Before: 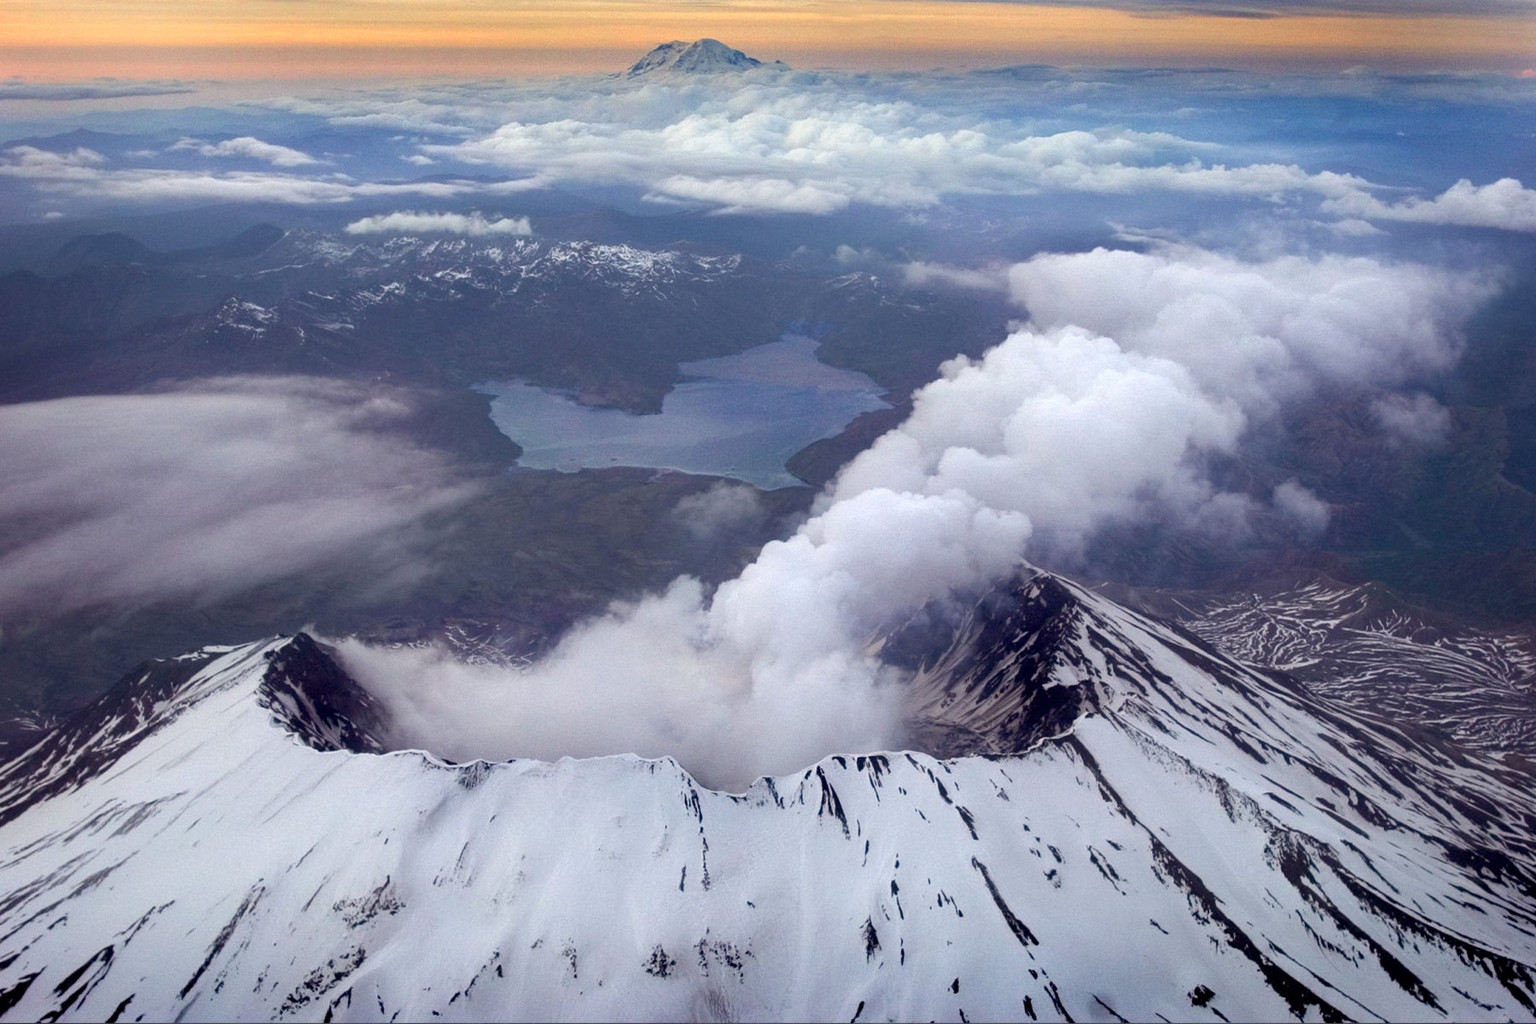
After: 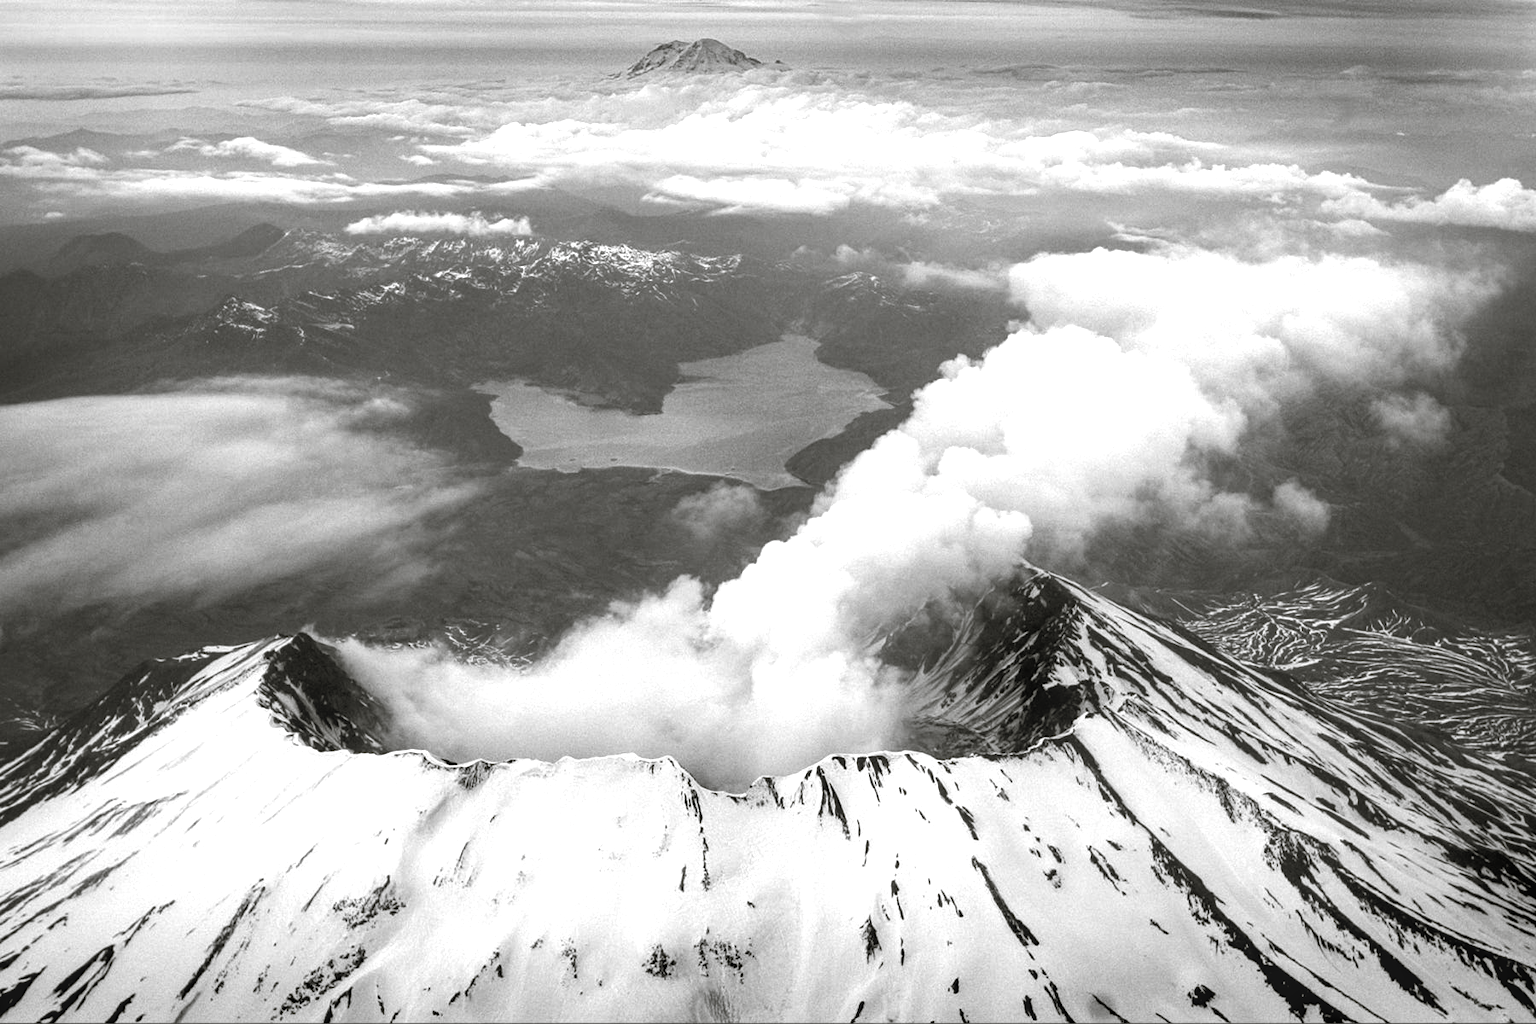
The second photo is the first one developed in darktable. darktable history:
local contrast: on, module defaults
color balance rgb: shadows lift › chroma 3.726%, shadows lift › hue 88.66°, perceptual saturation grading › global saturation 20%, perceptual saturation grading › highlights -25.706%, perceptual saturation grading › shadows 25.503%, perceptual brilliance grading › global brilliance 14.537%, perceptual brilliance grading › shadows -35.735%
levels: levels [0.016, 0.5, 0.996]
color calibration: output gray [0.18, 0.41, 0.41, 0], illuminant as shot in camera, adaptation linear Bradford (ICC v4), x 0.404, y 0.404, temperature 3587.43 K
